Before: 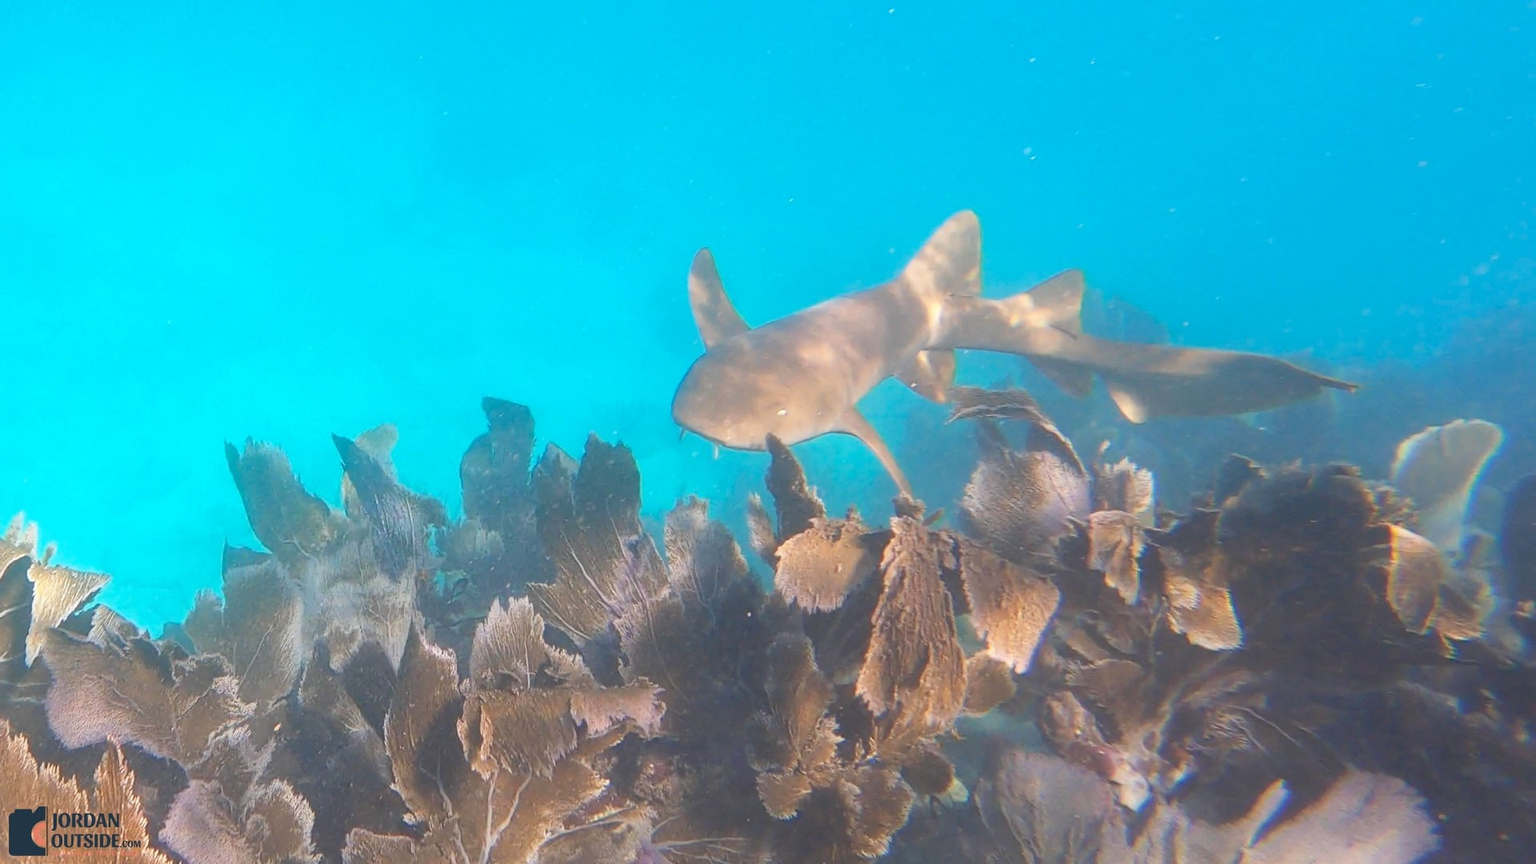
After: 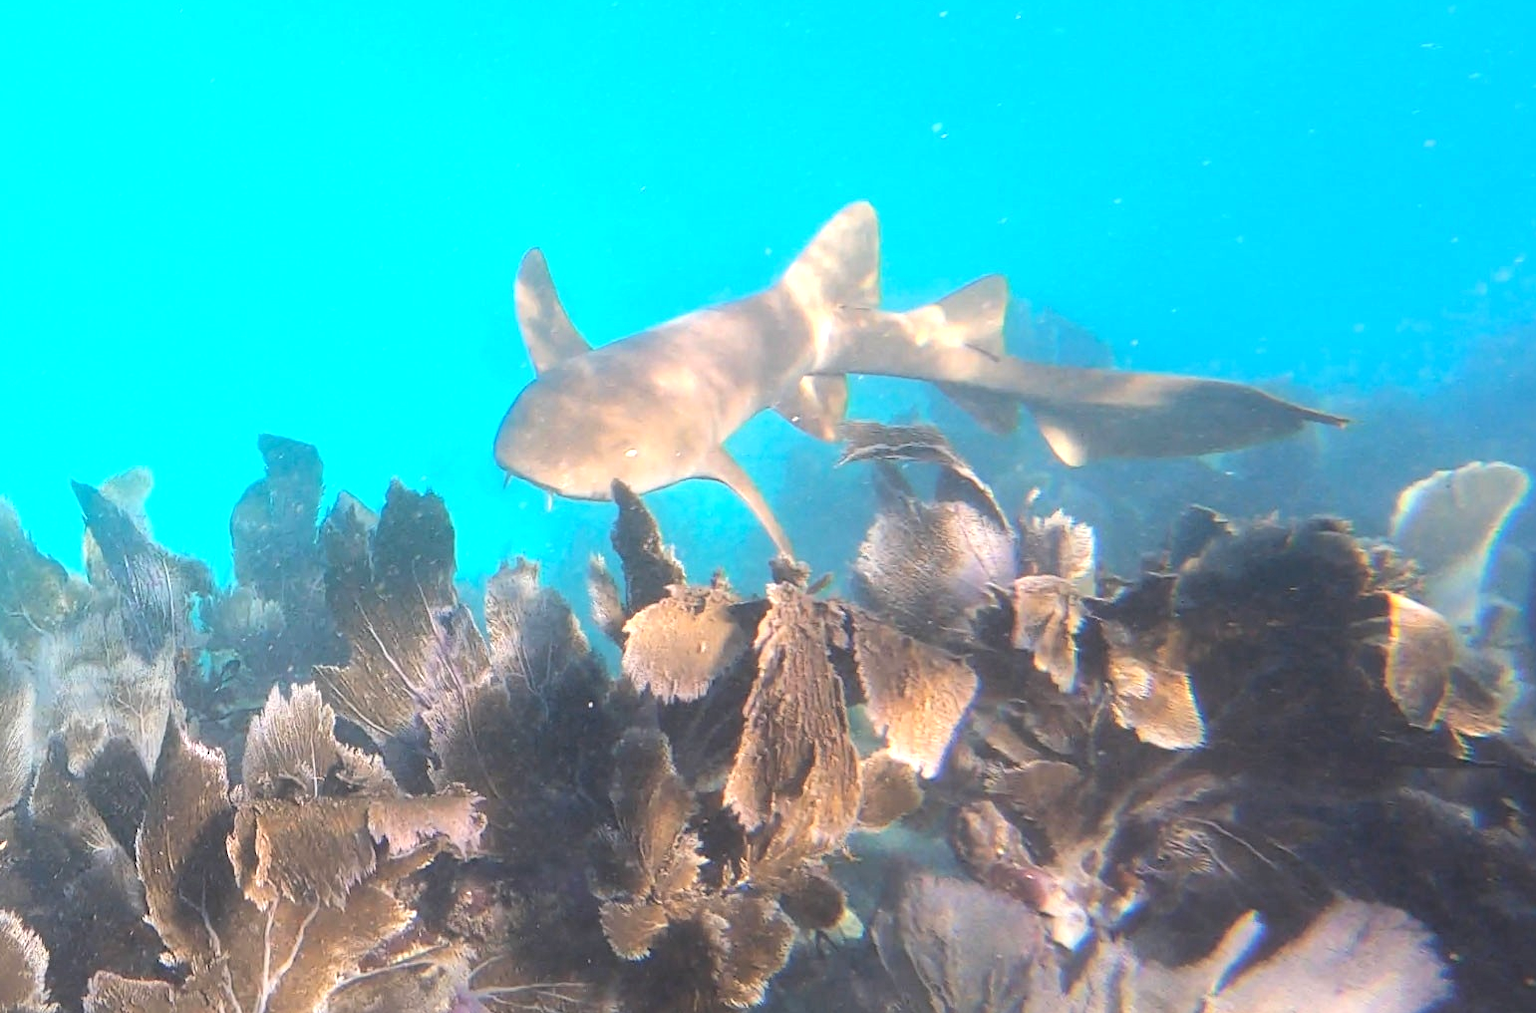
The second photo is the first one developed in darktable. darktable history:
crop and rotate: left 17.959%, top 5.771%, right 1.742%
tone equalizer: -8 EV -0.75 EV, -7 EV -0.7 EV, -6 EV -0.6 EV, -5 EV -0.4 EV, -3 EV 0.4 EV, -2 EV 0.6 EV, -1 EV 0.7 EV, +0 EV 0.75 EV, edges refinement/feathering 500, mask exposure compensation -1.57 EV, preserve details no
rgb curve: curves: ch0 [(0, 0) (0.136, 0.078) (0.262, 0.245) (0.414, 0.42) (1, 1)], compensate middle gray true, preserve colors basic power
